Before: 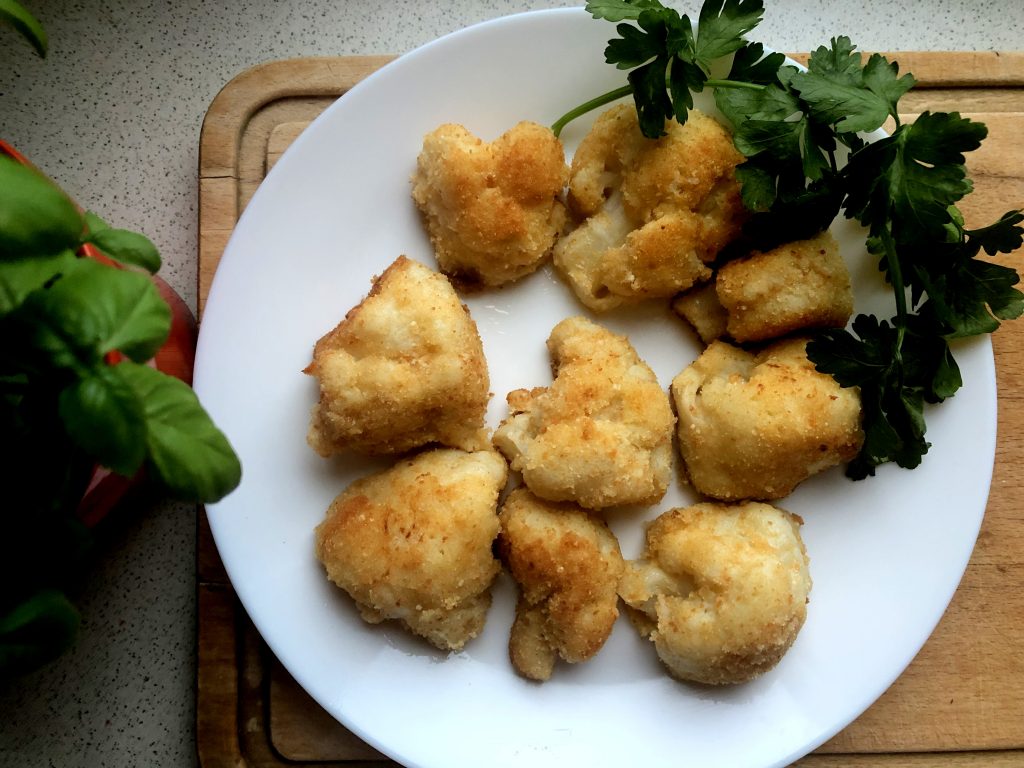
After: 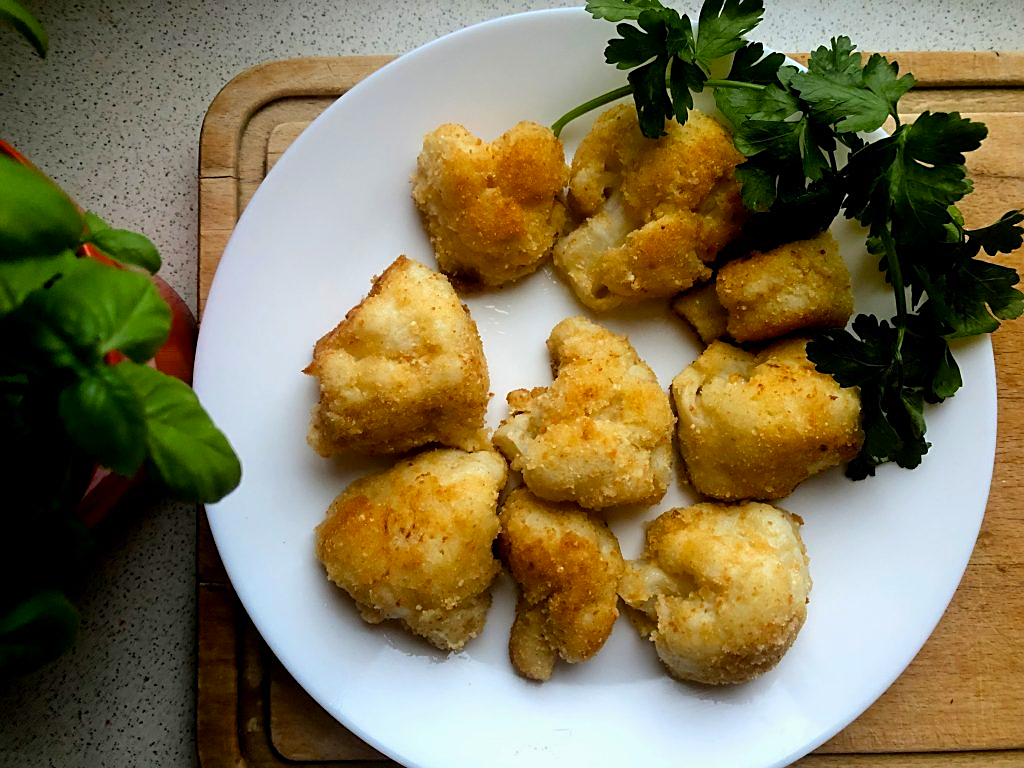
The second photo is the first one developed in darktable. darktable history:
color balance rgb: linear chroma grading › shadows -8%, linear chroma grading › global chroma 10%, perceptual saturation grading › global saturation 2%, perceptual saturation grading › highlights -2%, perceptual saturation grading › mid-tones 4%, perceptual saturation grading › shadows 8%, perceptual brilliance grading › global brilliance 2%, perceptual brilliance grading › highlights -4%, global vibrance 16%, saturation formula JzAzBz (2021)
sharpen: on, module defaults
